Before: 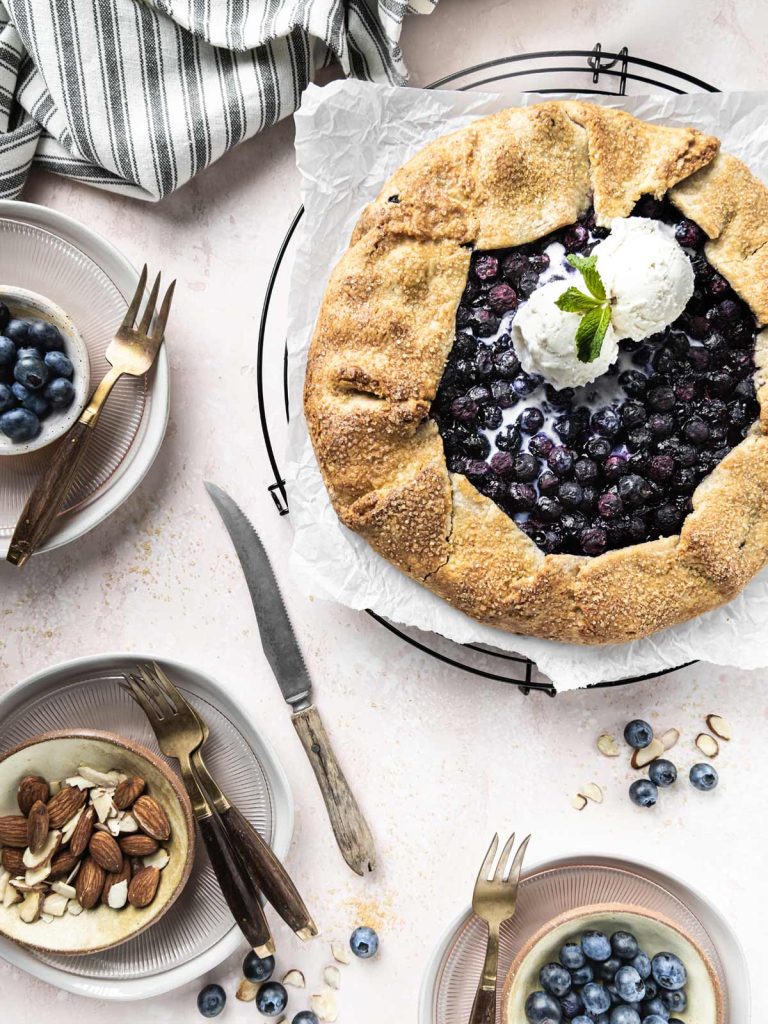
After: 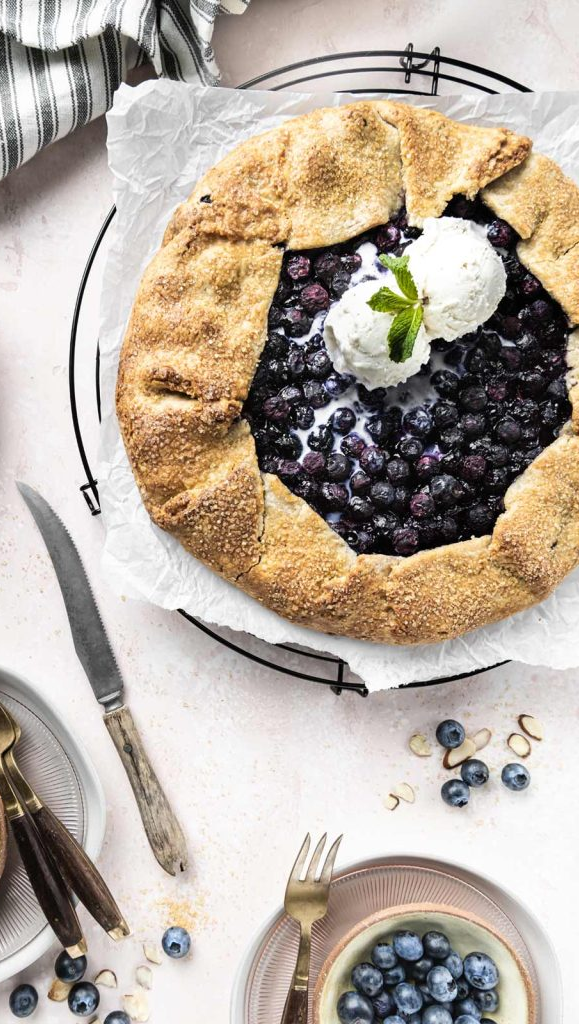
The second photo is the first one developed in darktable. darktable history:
crop and rotate: left 24.537%
